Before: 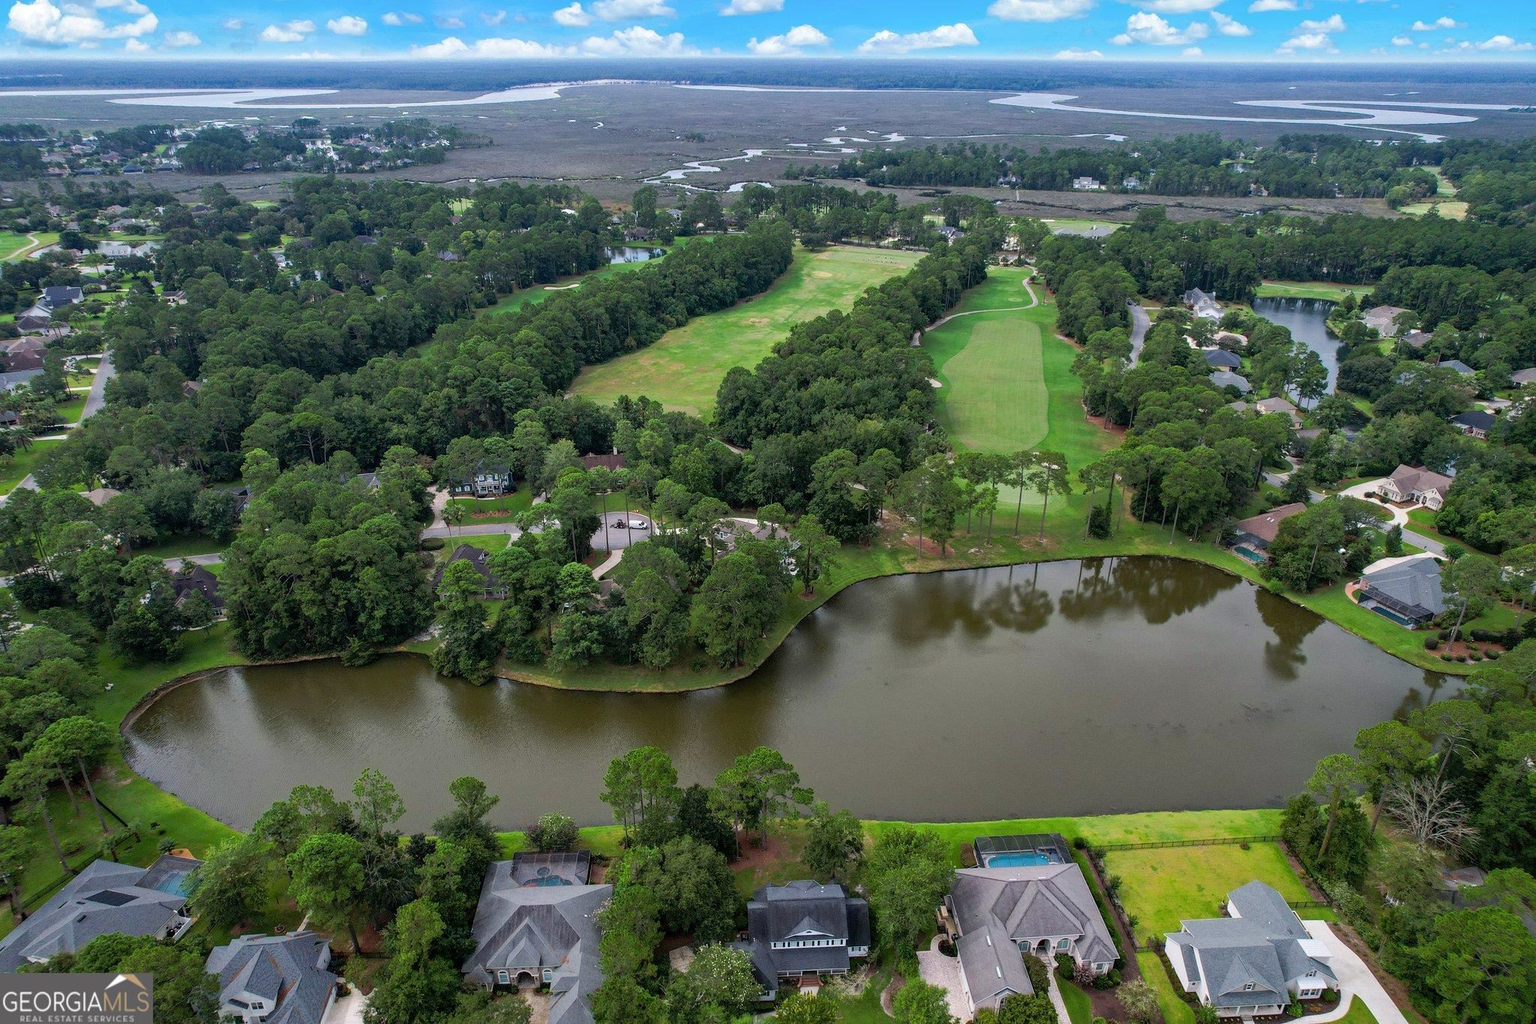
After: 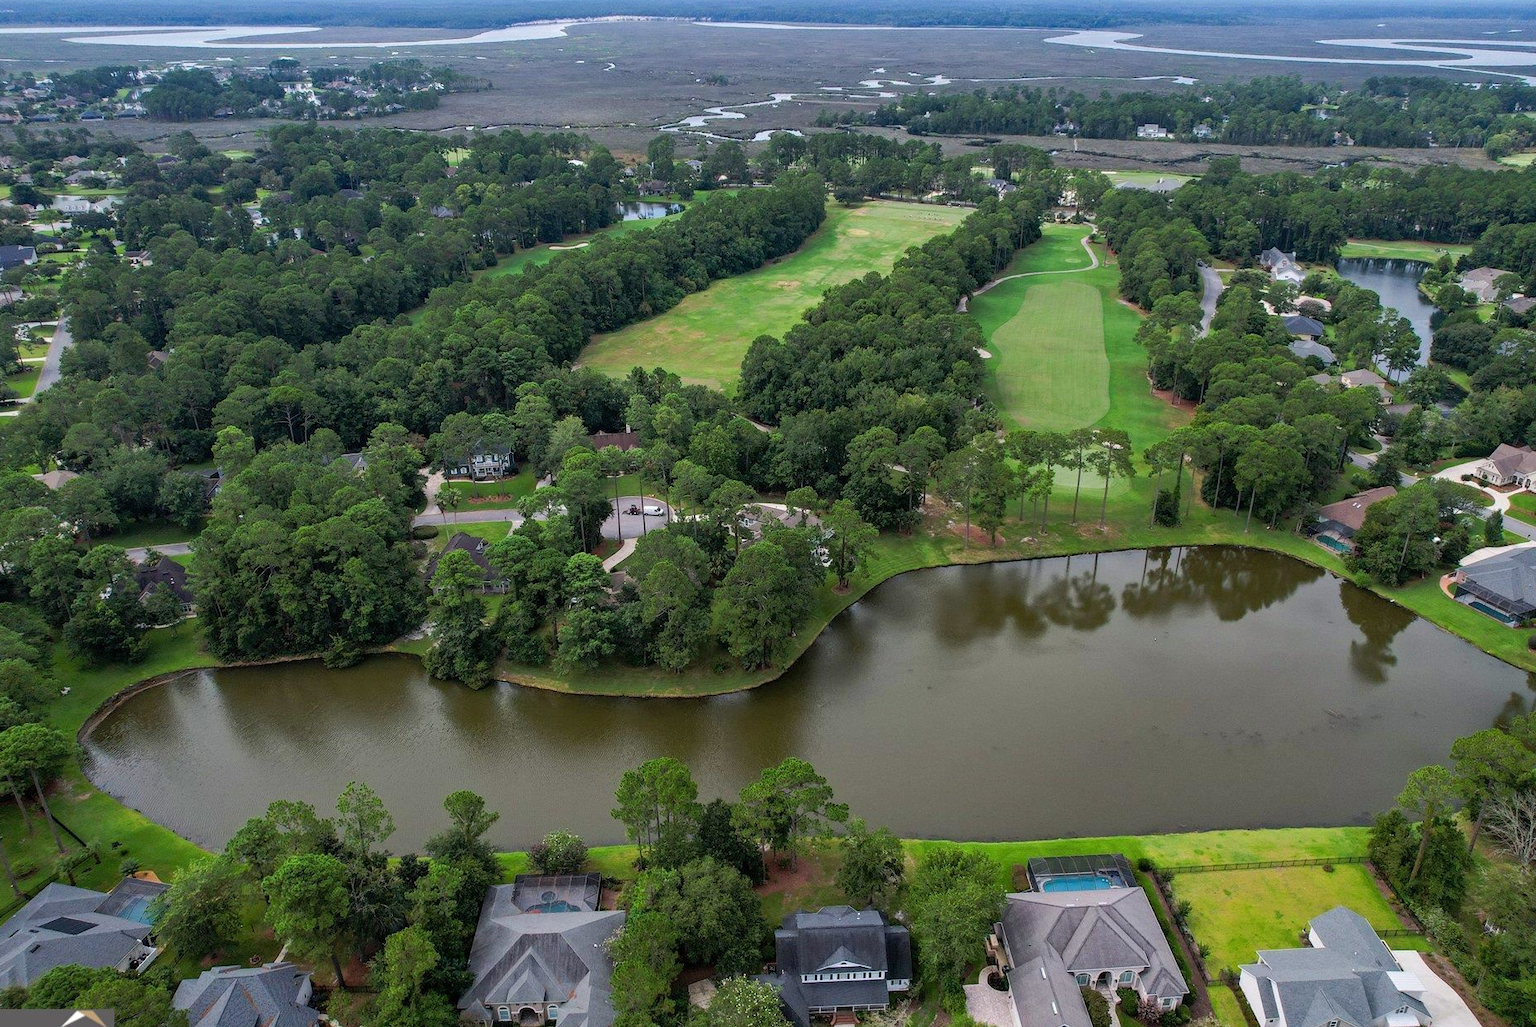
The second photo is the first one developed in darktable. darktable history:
crop: left 3.292%, top 6.435%, right 6.755%, bottom 3.305%
